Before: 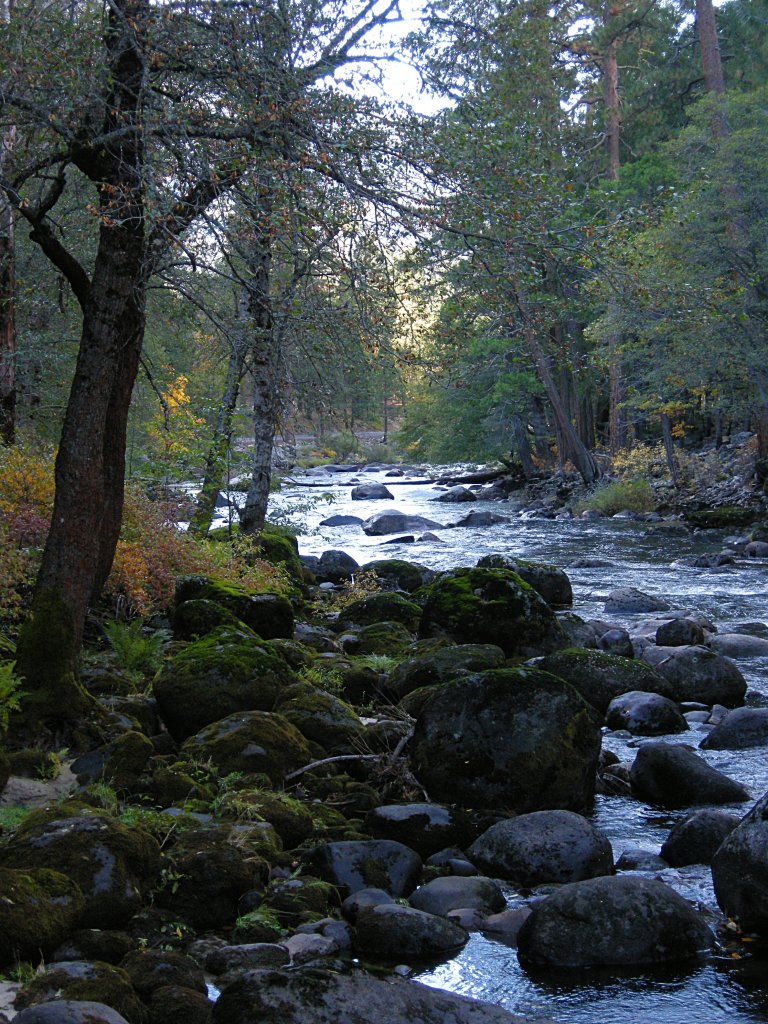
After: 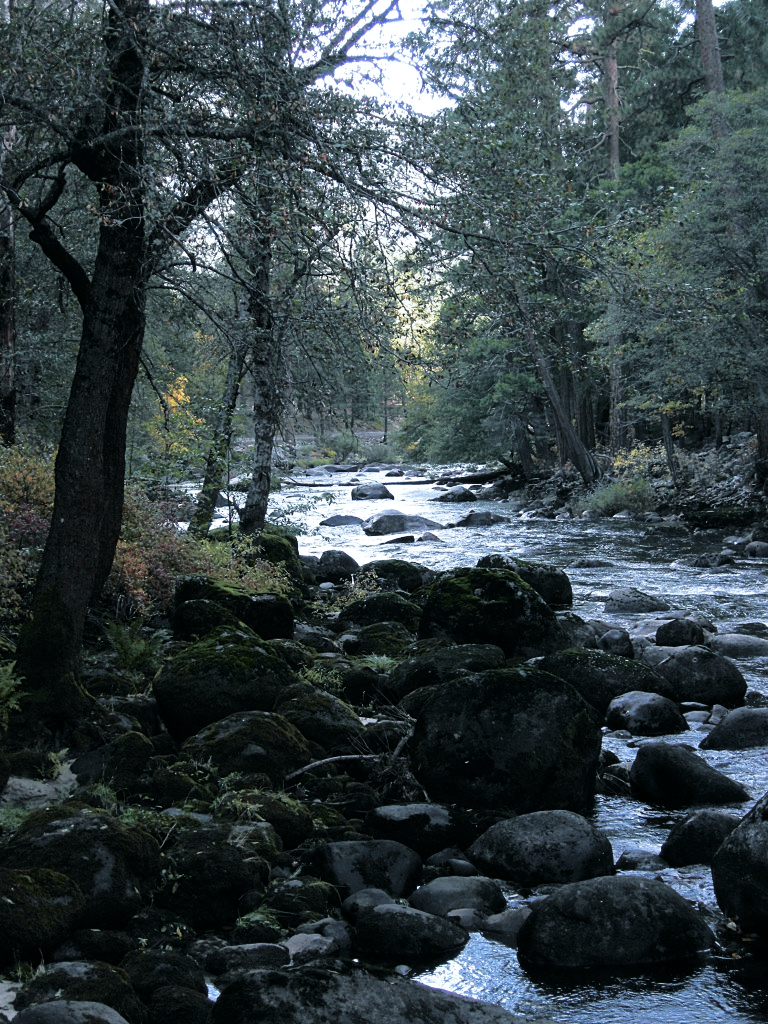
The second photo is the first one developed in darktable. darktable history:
tone curve: curves: ch0 [(0, 0) (0.081, 0.044) (0.192, 0.125) (0.283, 0.238) (0.416, 0.449) (0.495, 0.524) (0.686, 0.743) (0.826, 0.865) (0.978, 0.988)]; ch1 [(0, 0) (0.161, 0.092) (0.35, 0.33) (0.392, 0.392) (0.427, 0.426) (0.479, 0.472) (0.505, 0.497) (0.521, 0.514) (0.547, 0.568) (0.579, 0.597) (0.625, 0.627) (0.678, 0.733) (1, 1)]; ch2 [(0, 0) (0.346, 0.362) (0.404, 0.427) (0.502, 0.495) (0.531, 0.523) (0.549, 0.554) (0.582, 0.596) (0.629, 0.642) (0.717, 0.678) (1, 1)], color space Lab, independent channels, preserve colors none
white balance: red 0.967, blue 1.049
split-toning: shadows › hue 201.6°, shadows › saturation 0.16, highlights › hue 50.4°, highlights › saturation 0.2, balance -49.9
